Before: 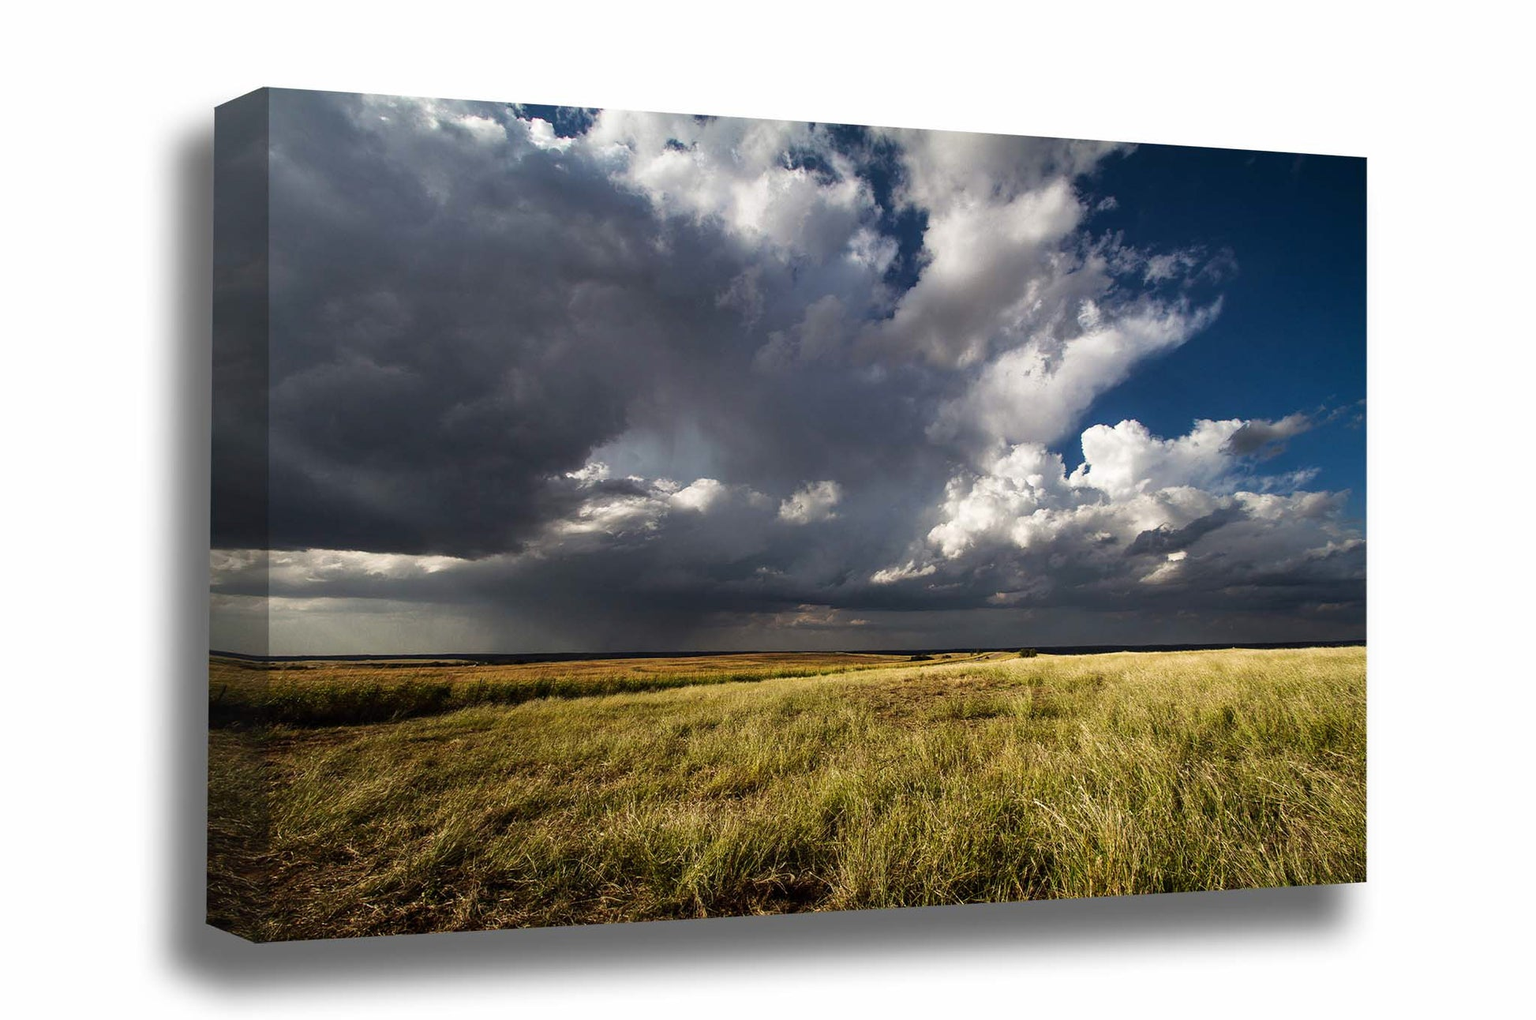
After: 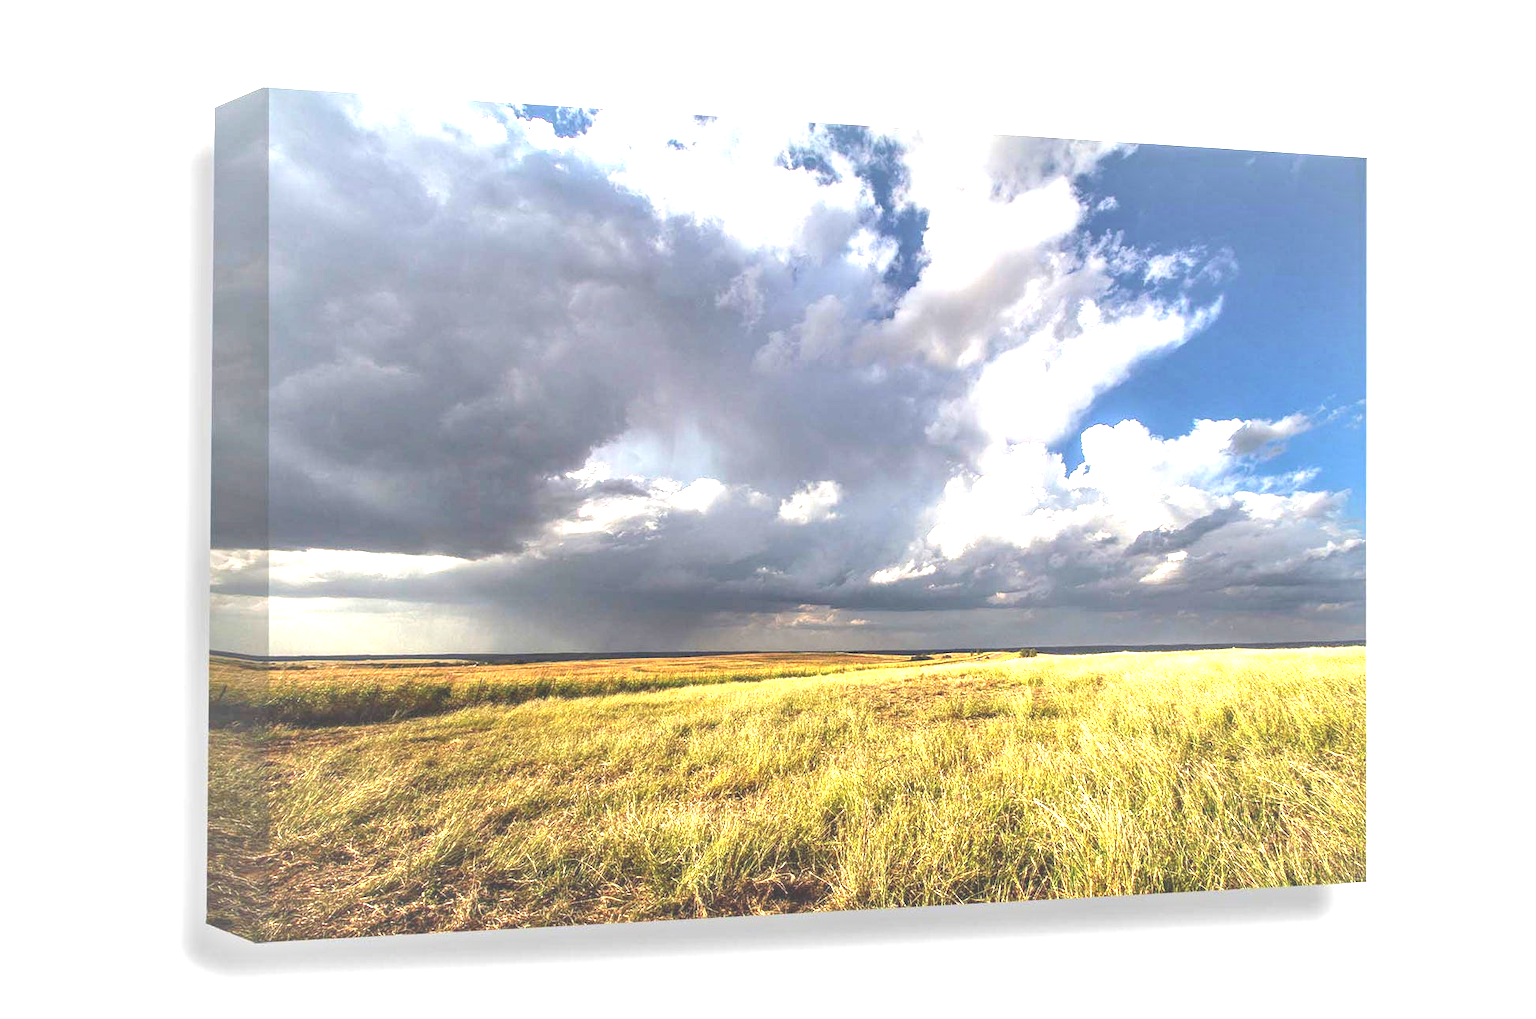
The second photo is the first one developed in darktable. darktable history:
local contrast: highlights 47%, shadows 1%, detail 100%
exposure: black level correction 0, exposure 1.501 EV, compensate highlight preservation false
